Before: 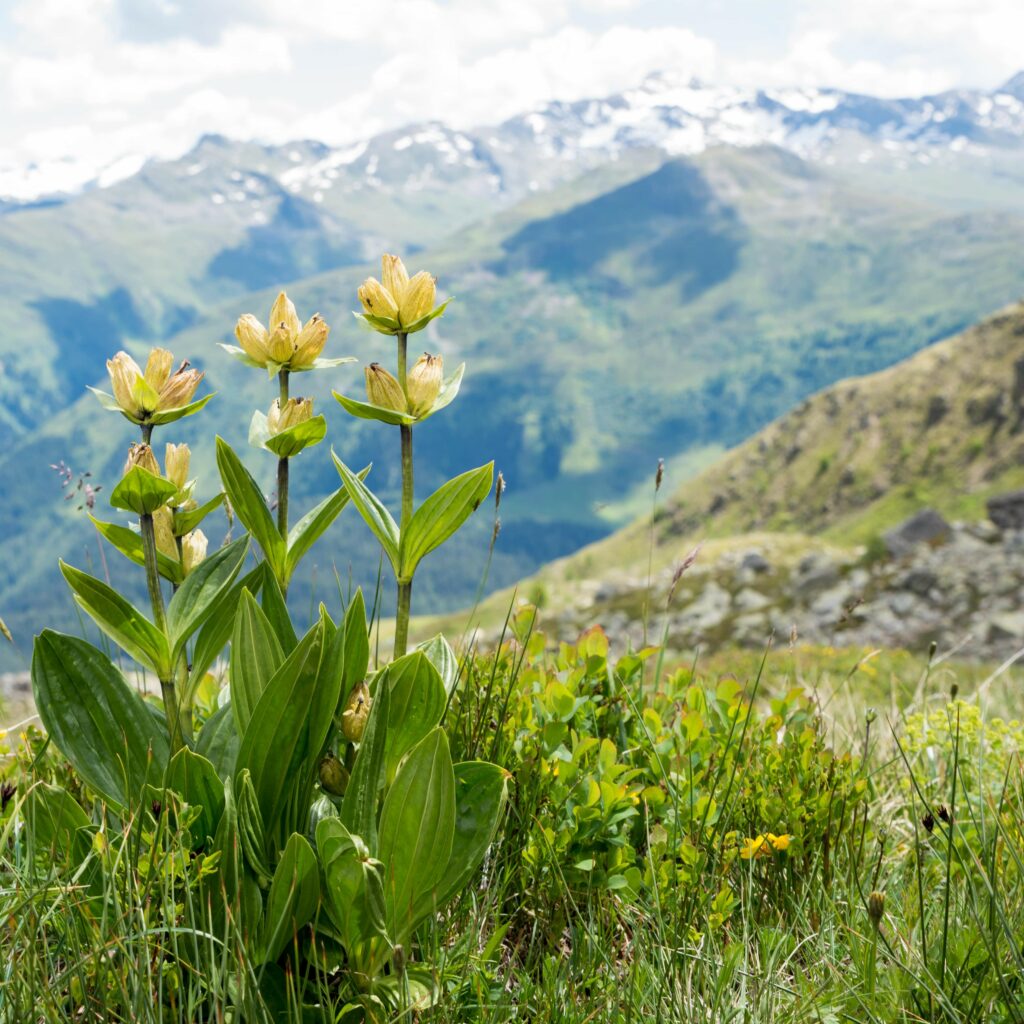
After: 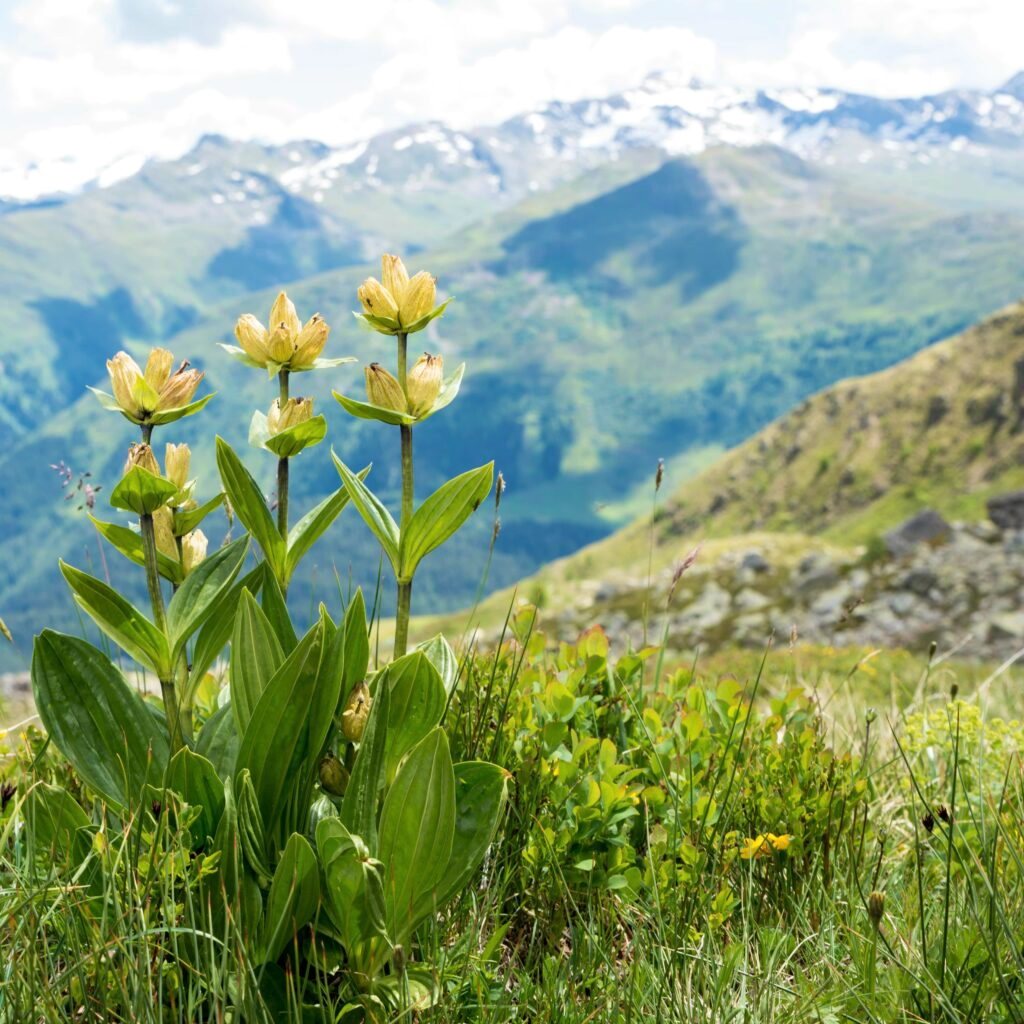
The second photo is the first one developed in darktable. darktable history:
shadows and highlights: shadows -9.09, white point adjustment 1.41, highlights 8.79
velvia: on, module defaults
